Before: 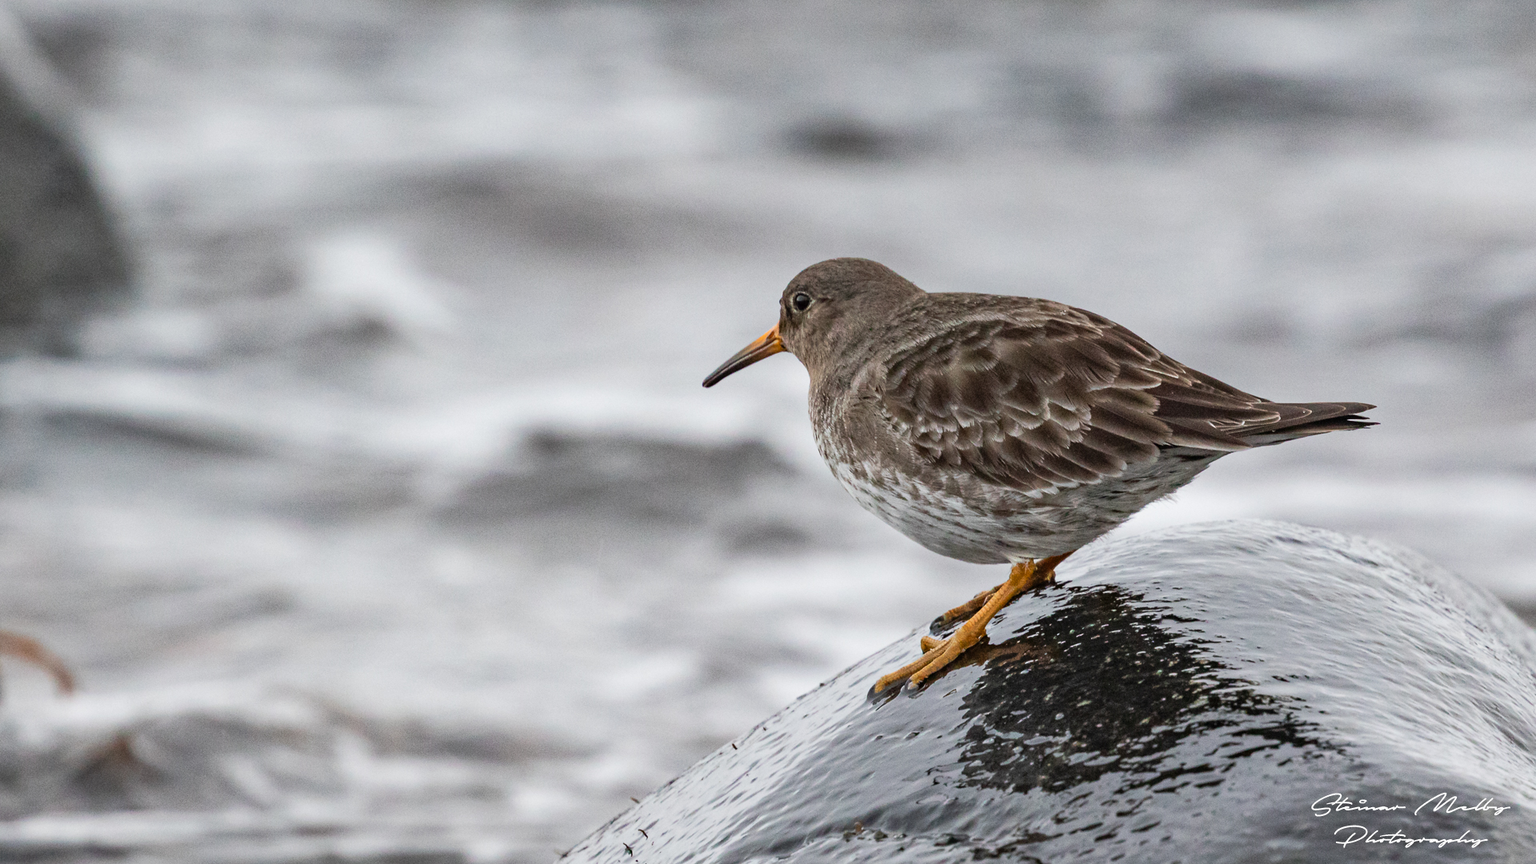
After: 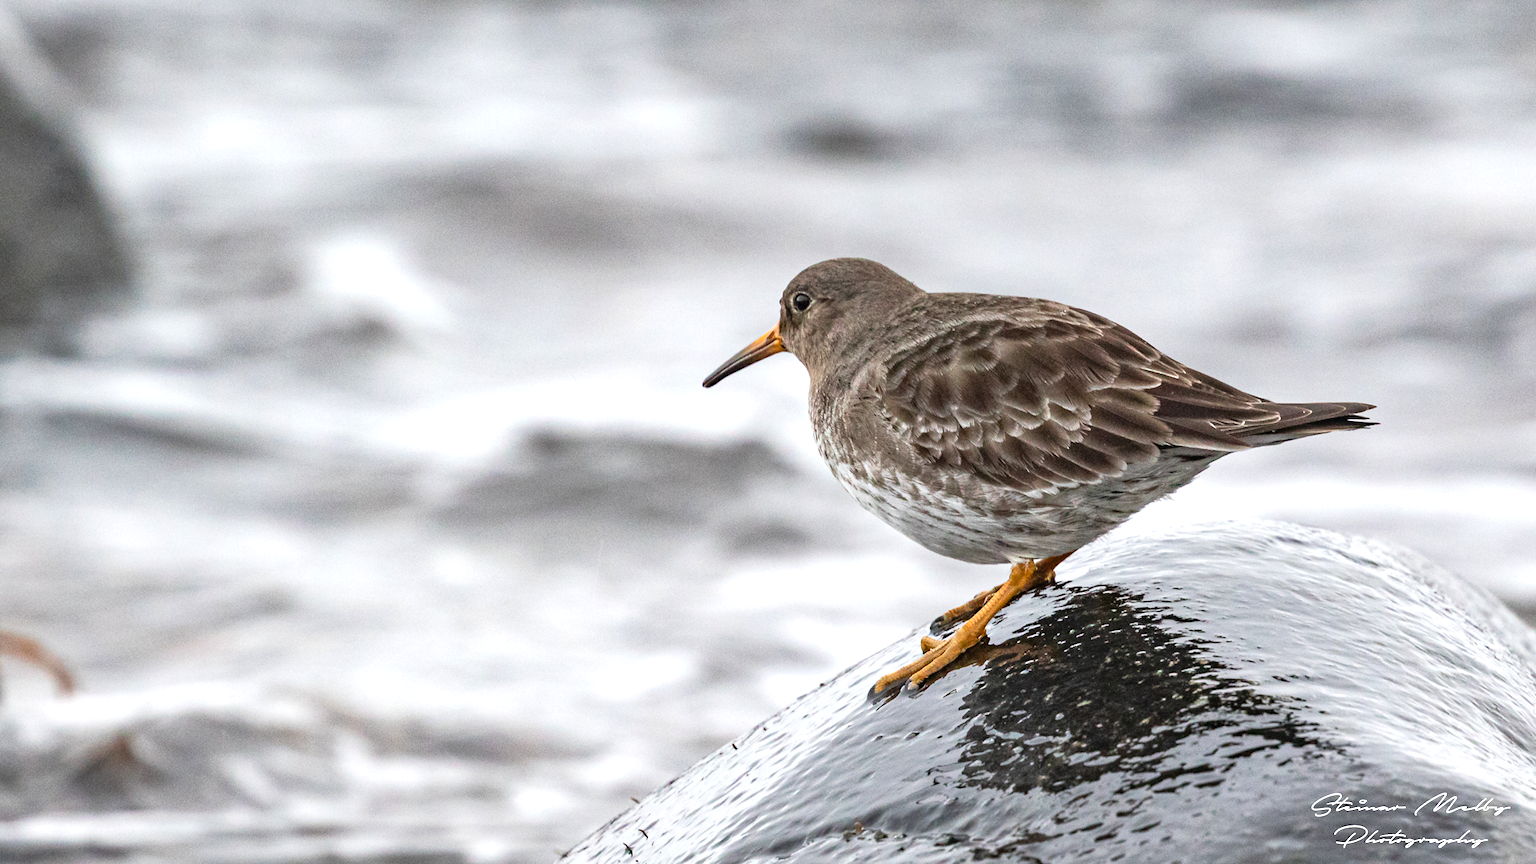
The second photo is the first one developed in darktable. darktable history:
exposure: exposure 0.553 EV, compensate highlight preservation false
